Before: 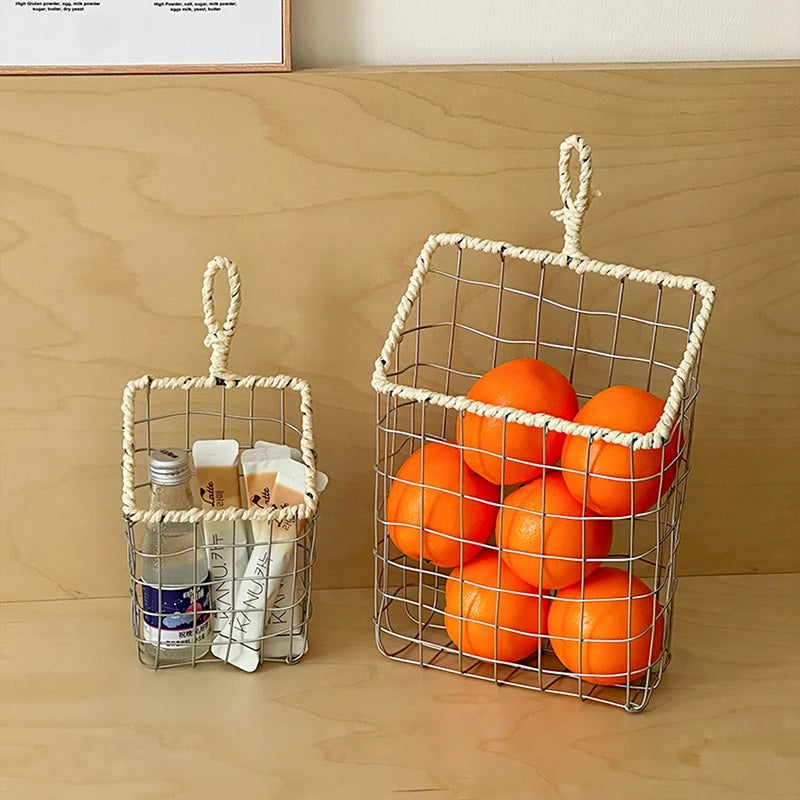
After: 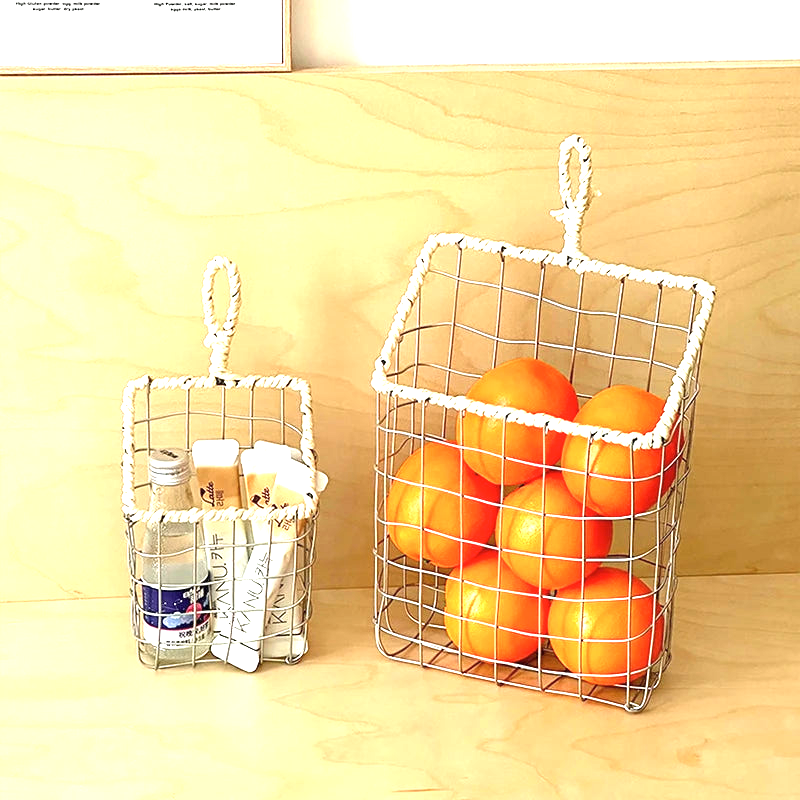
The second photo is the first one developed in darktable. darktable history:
exposure: black level correction 0, exposure 1.5 EV, compensate exposure bias true, compensate highlight preservation false
contrast brightness saturation: saturation -0.05
